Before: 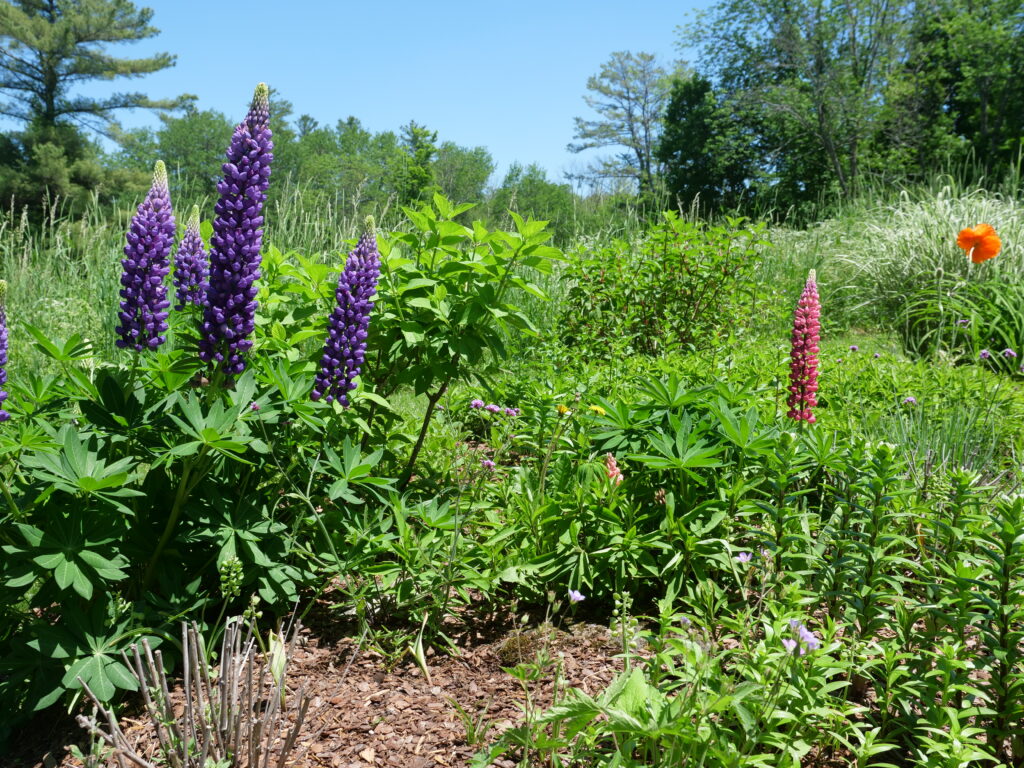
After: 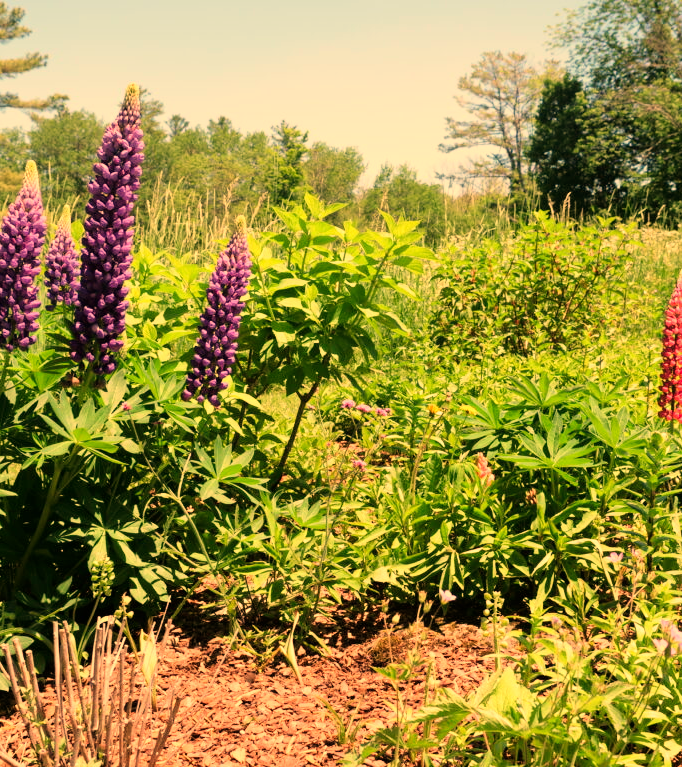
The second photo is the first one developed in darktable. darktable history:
tone curve: curves: ch0 [(0, 0) (0.004, 0.001) (0.133, 0.112) (0.325, 0.362) (0.832, 0.893) (1, 1)], color space Lab, linked channels, preserve colors none
crop and rotate: left 12.673%, right 20.66%
white balance: red 1.467, blue 0.684
